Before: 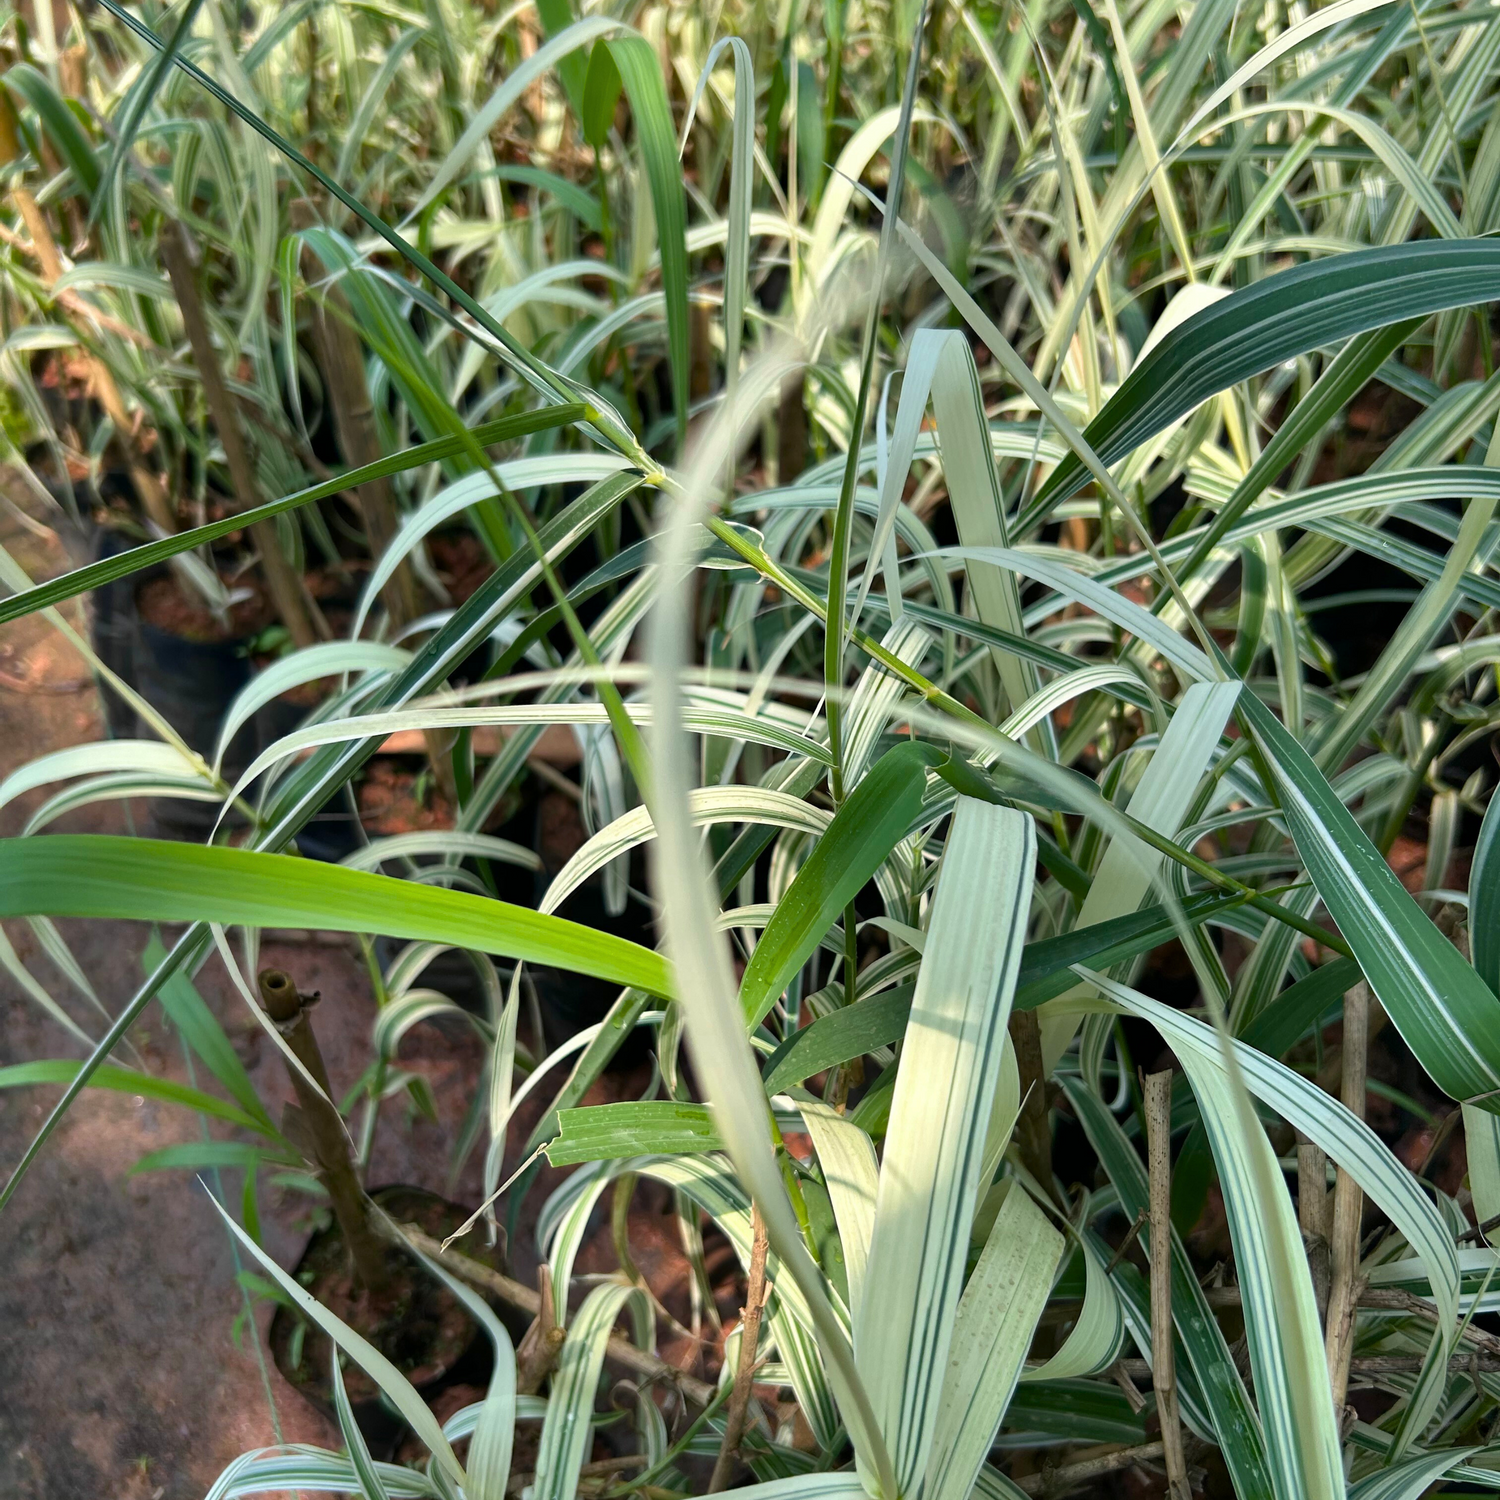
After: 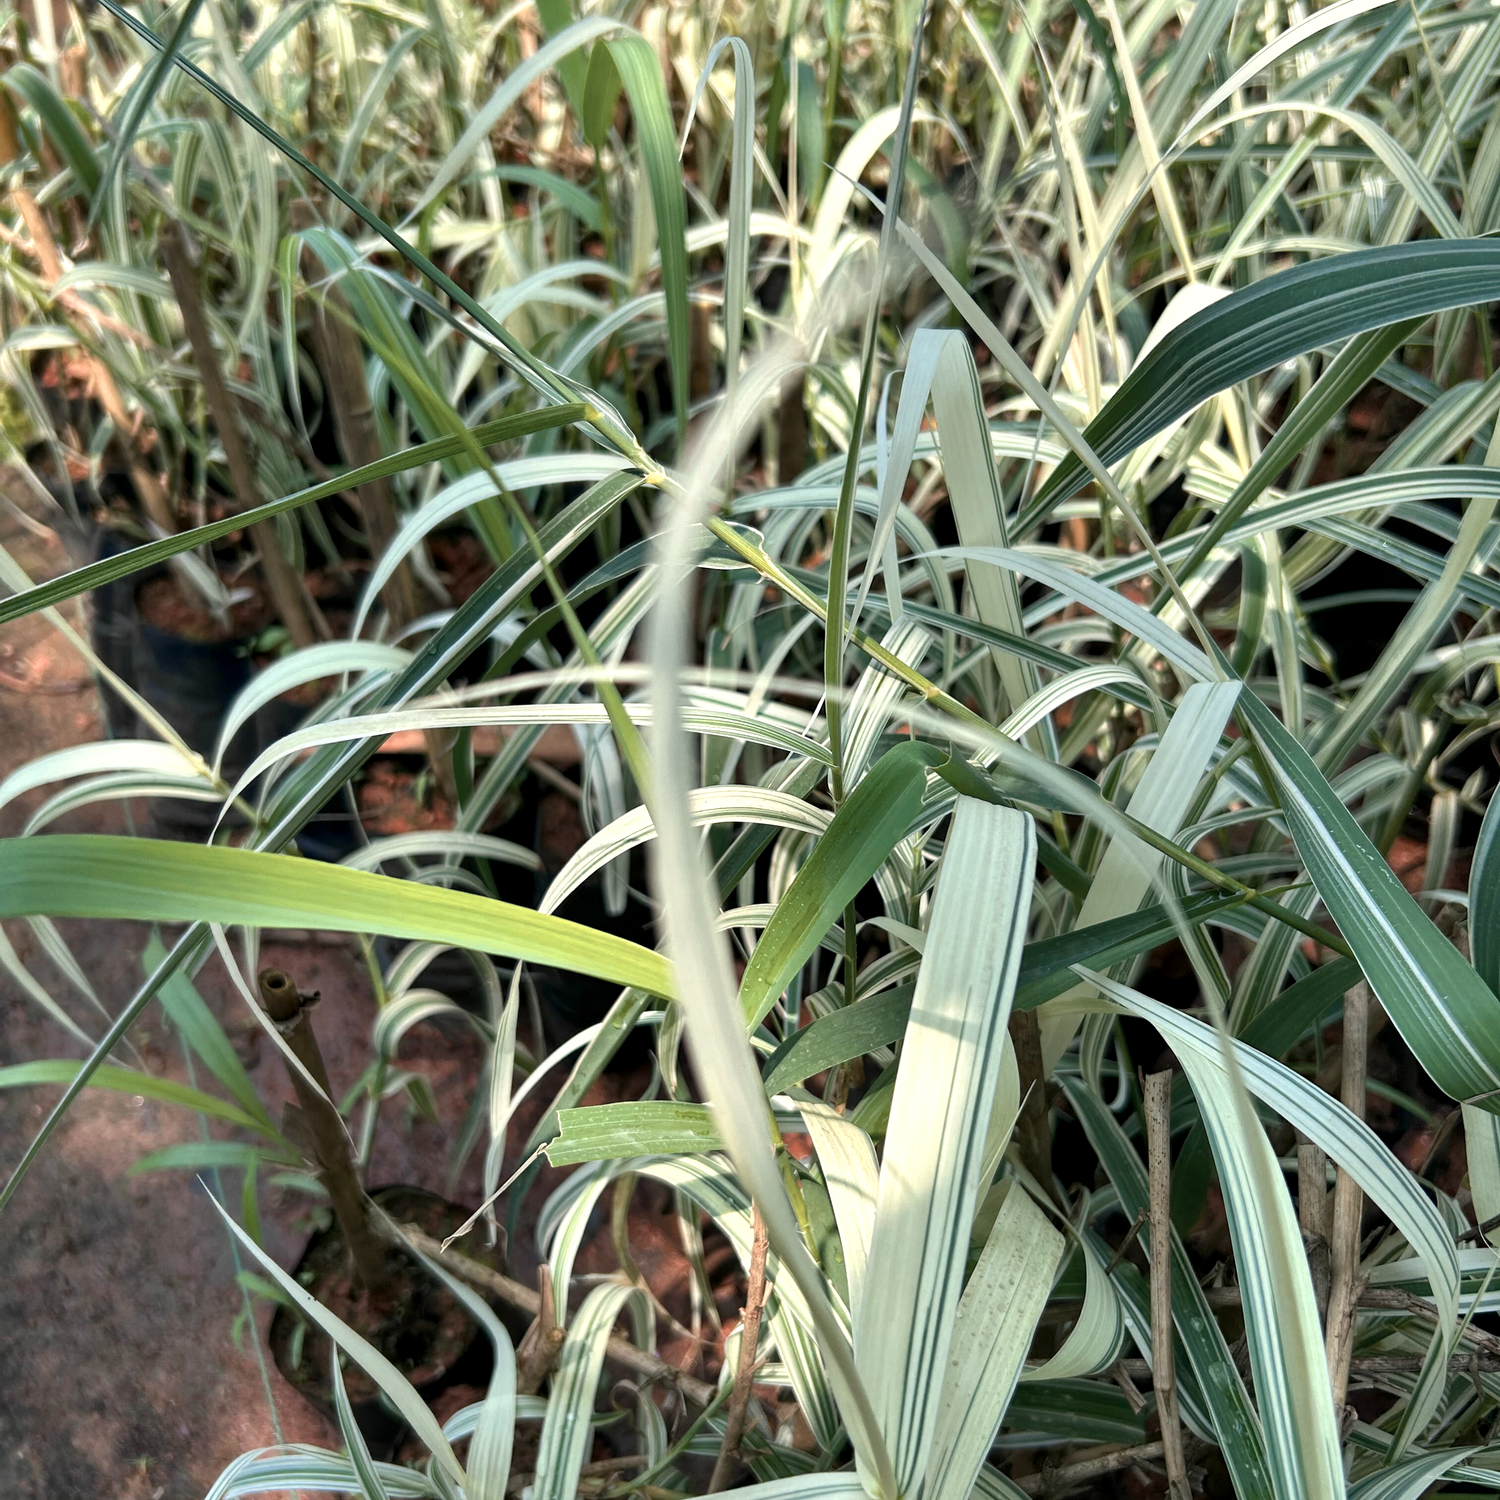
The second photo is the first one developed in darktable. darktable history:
local contrast: highlights 100%, shadows 100%, detail 120%, midtone range 0.2
color zones: curves: ch0 [(0, 0.473) (0.001, 0.473) (0.226, 0.548) (0.4, 0.589) (0.525, 0.54) (0.728, 0.403) (0.999, 0.473) (1, 0.473)]; ch1 [(0, 0.619) (0.001, 0.619) (0.234, 0.388) (0.4, 0.372) (0.528, 0.422) (0.732, 0.53) (0.999, 0.619) (1, 0.619)]; ch2 [(0, 0.547) (0.001, 0.547) (0.226, 0.45) (0.4, 0.525) (0.525, 0.585) (0.8, 0.511) (0.999, 0.547) (1, 0.547)]
